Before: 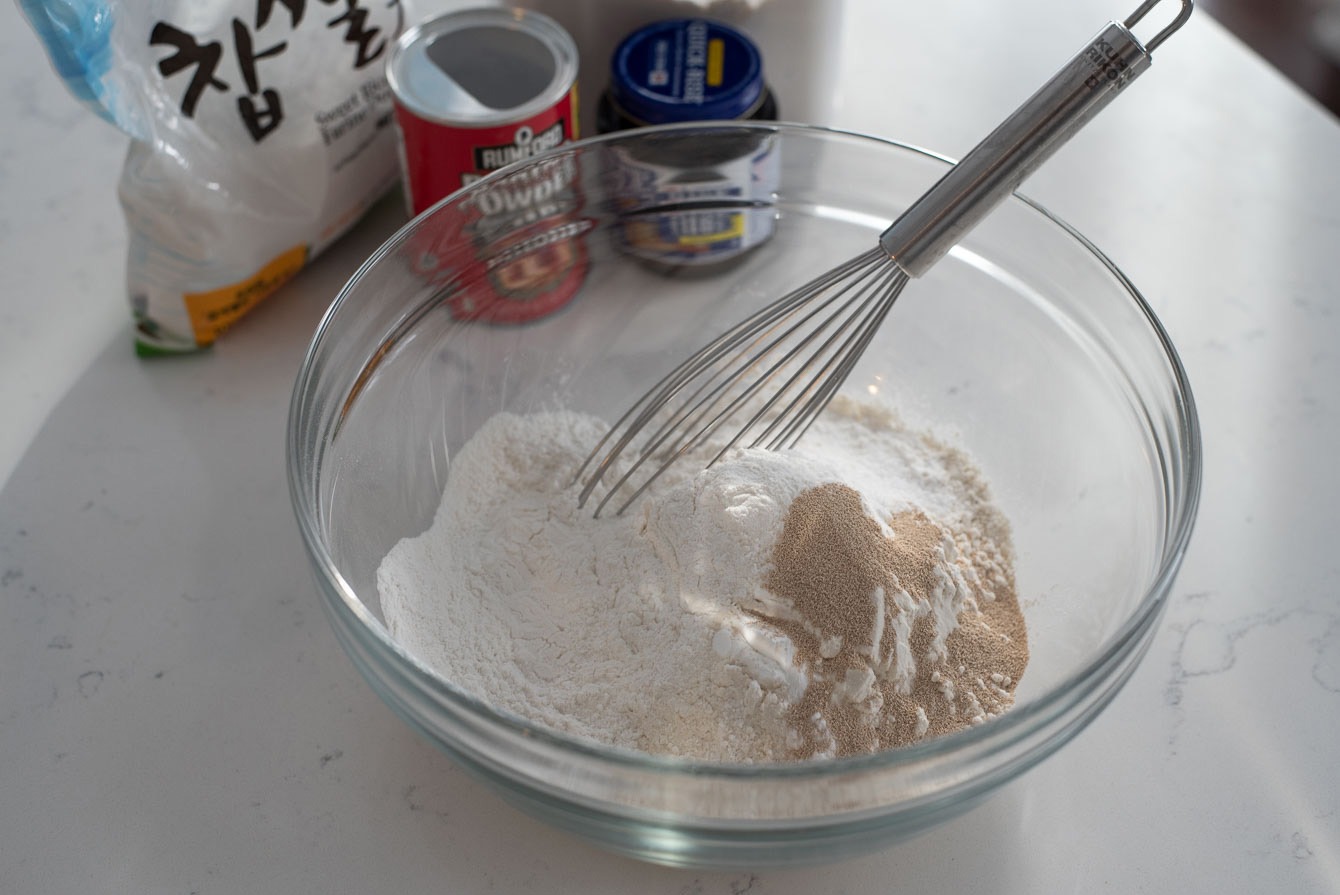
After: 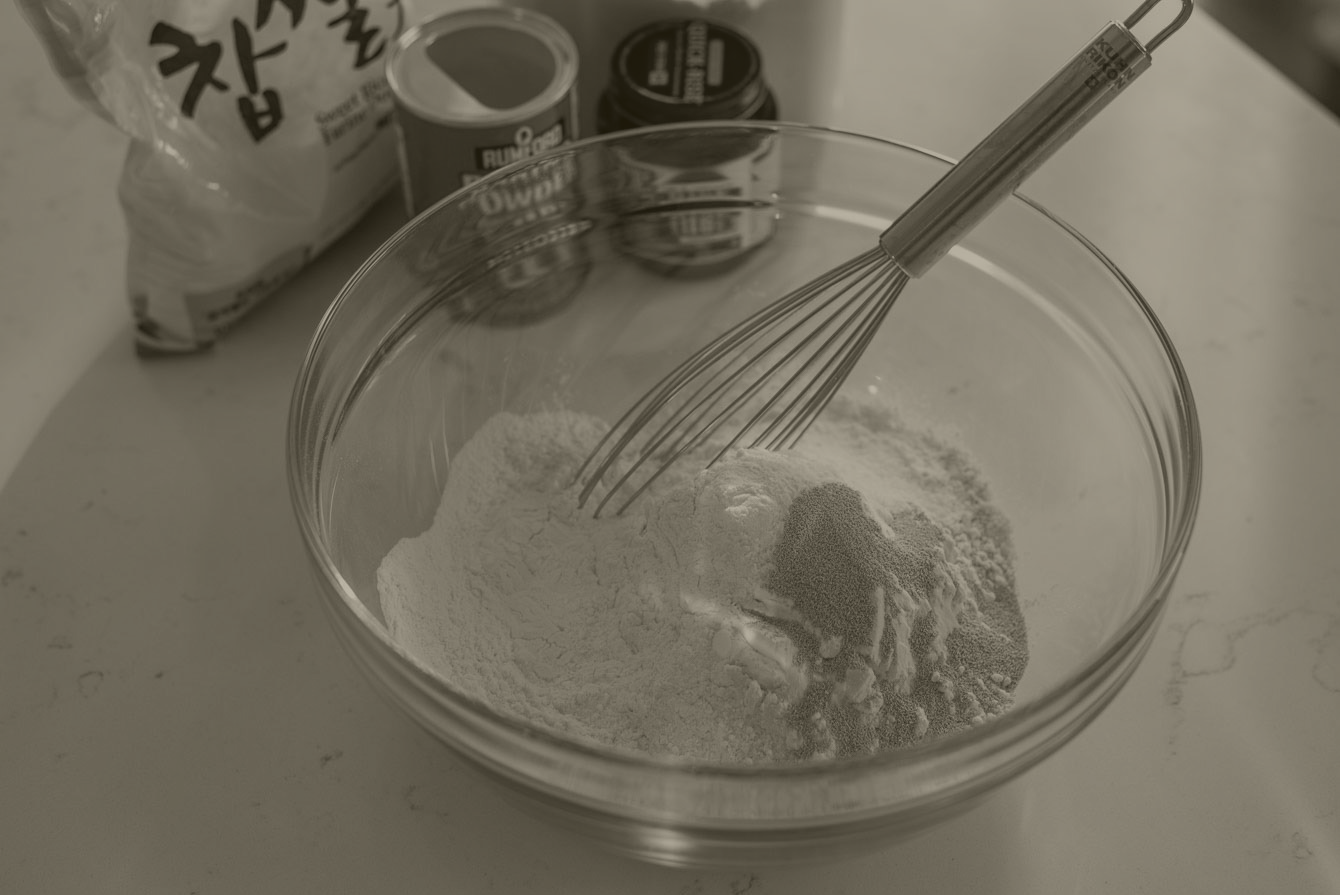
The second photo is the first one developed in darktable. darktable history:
colorize: hue 41.44°, saturation 22%, source mix 60%, lightness 10.61%
local contrast: on, module defaults
